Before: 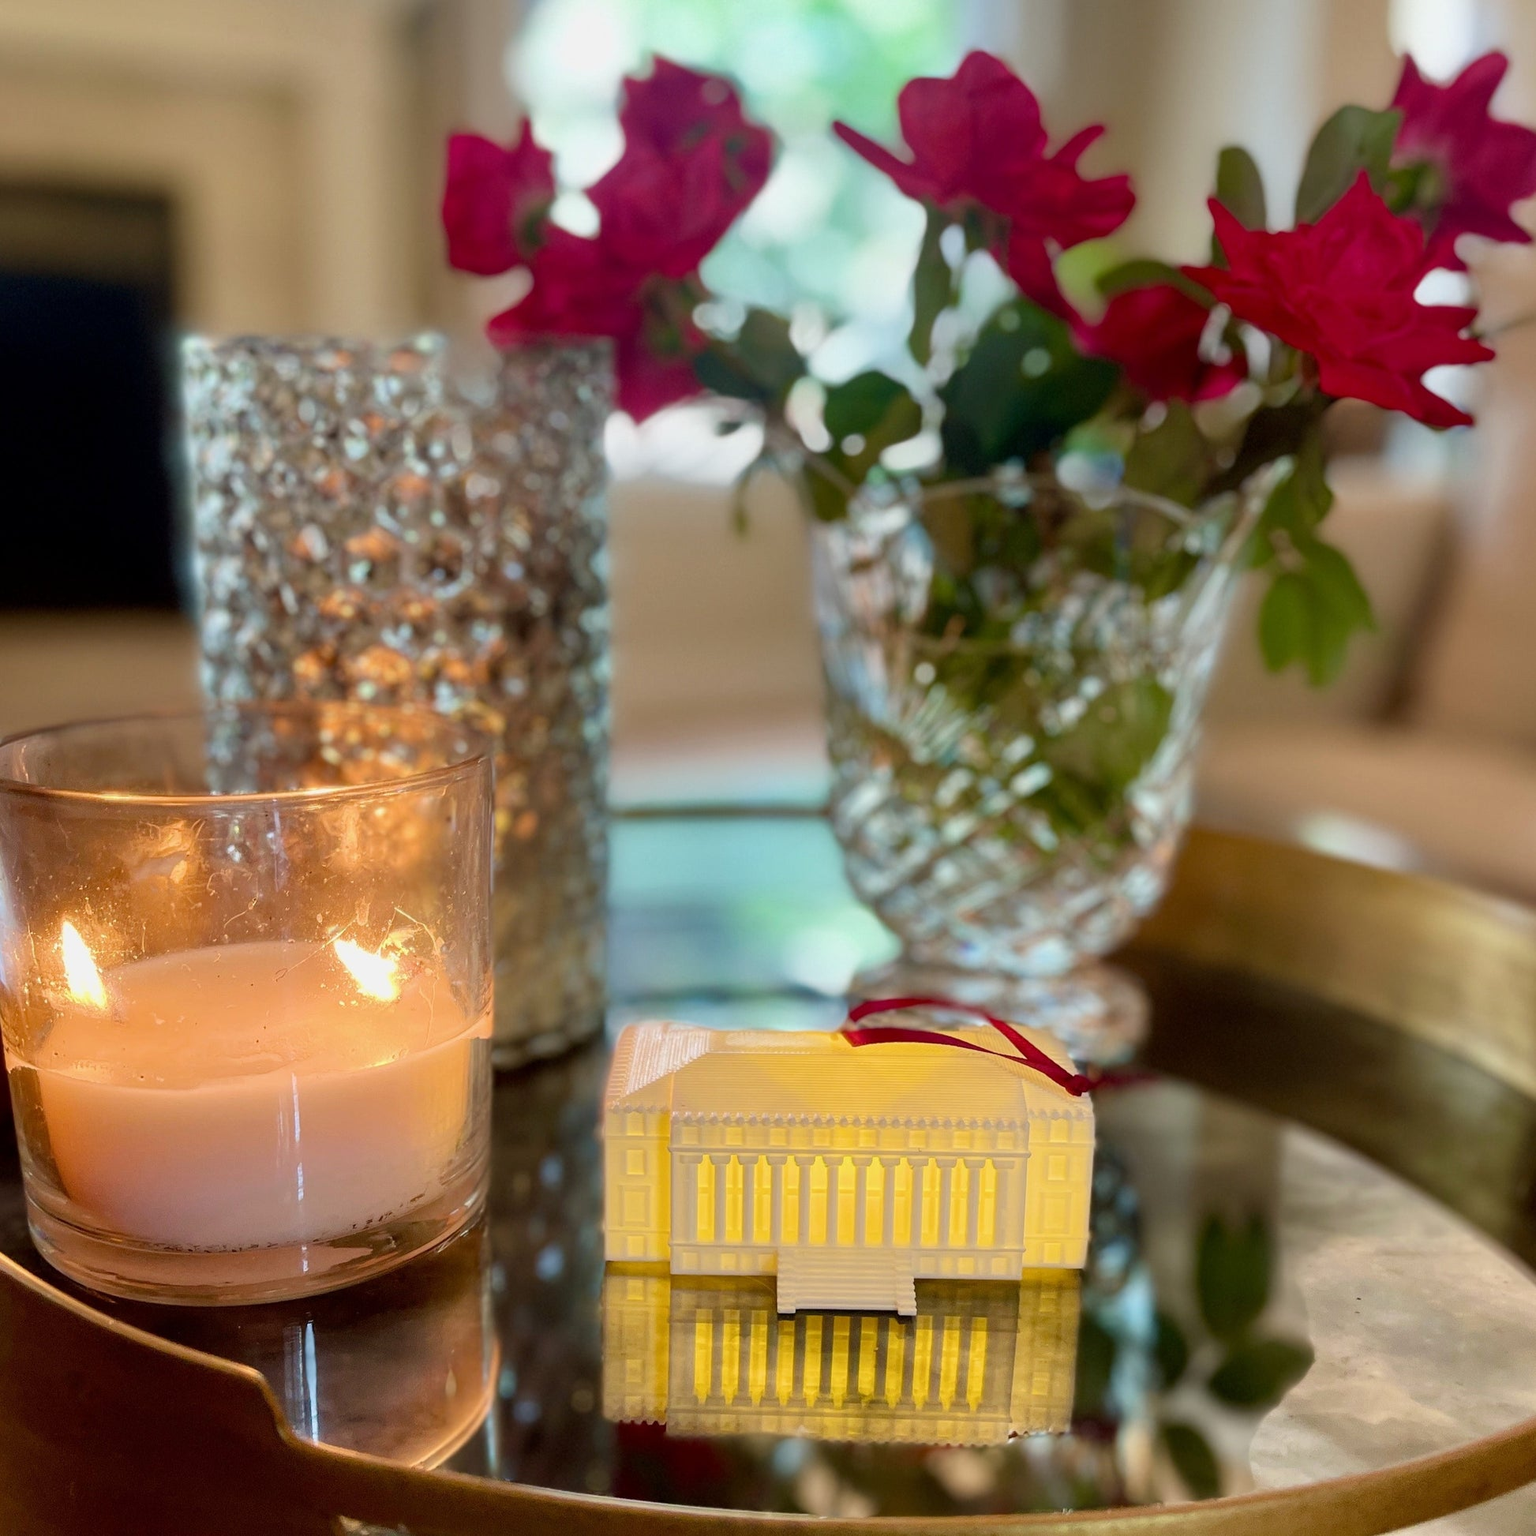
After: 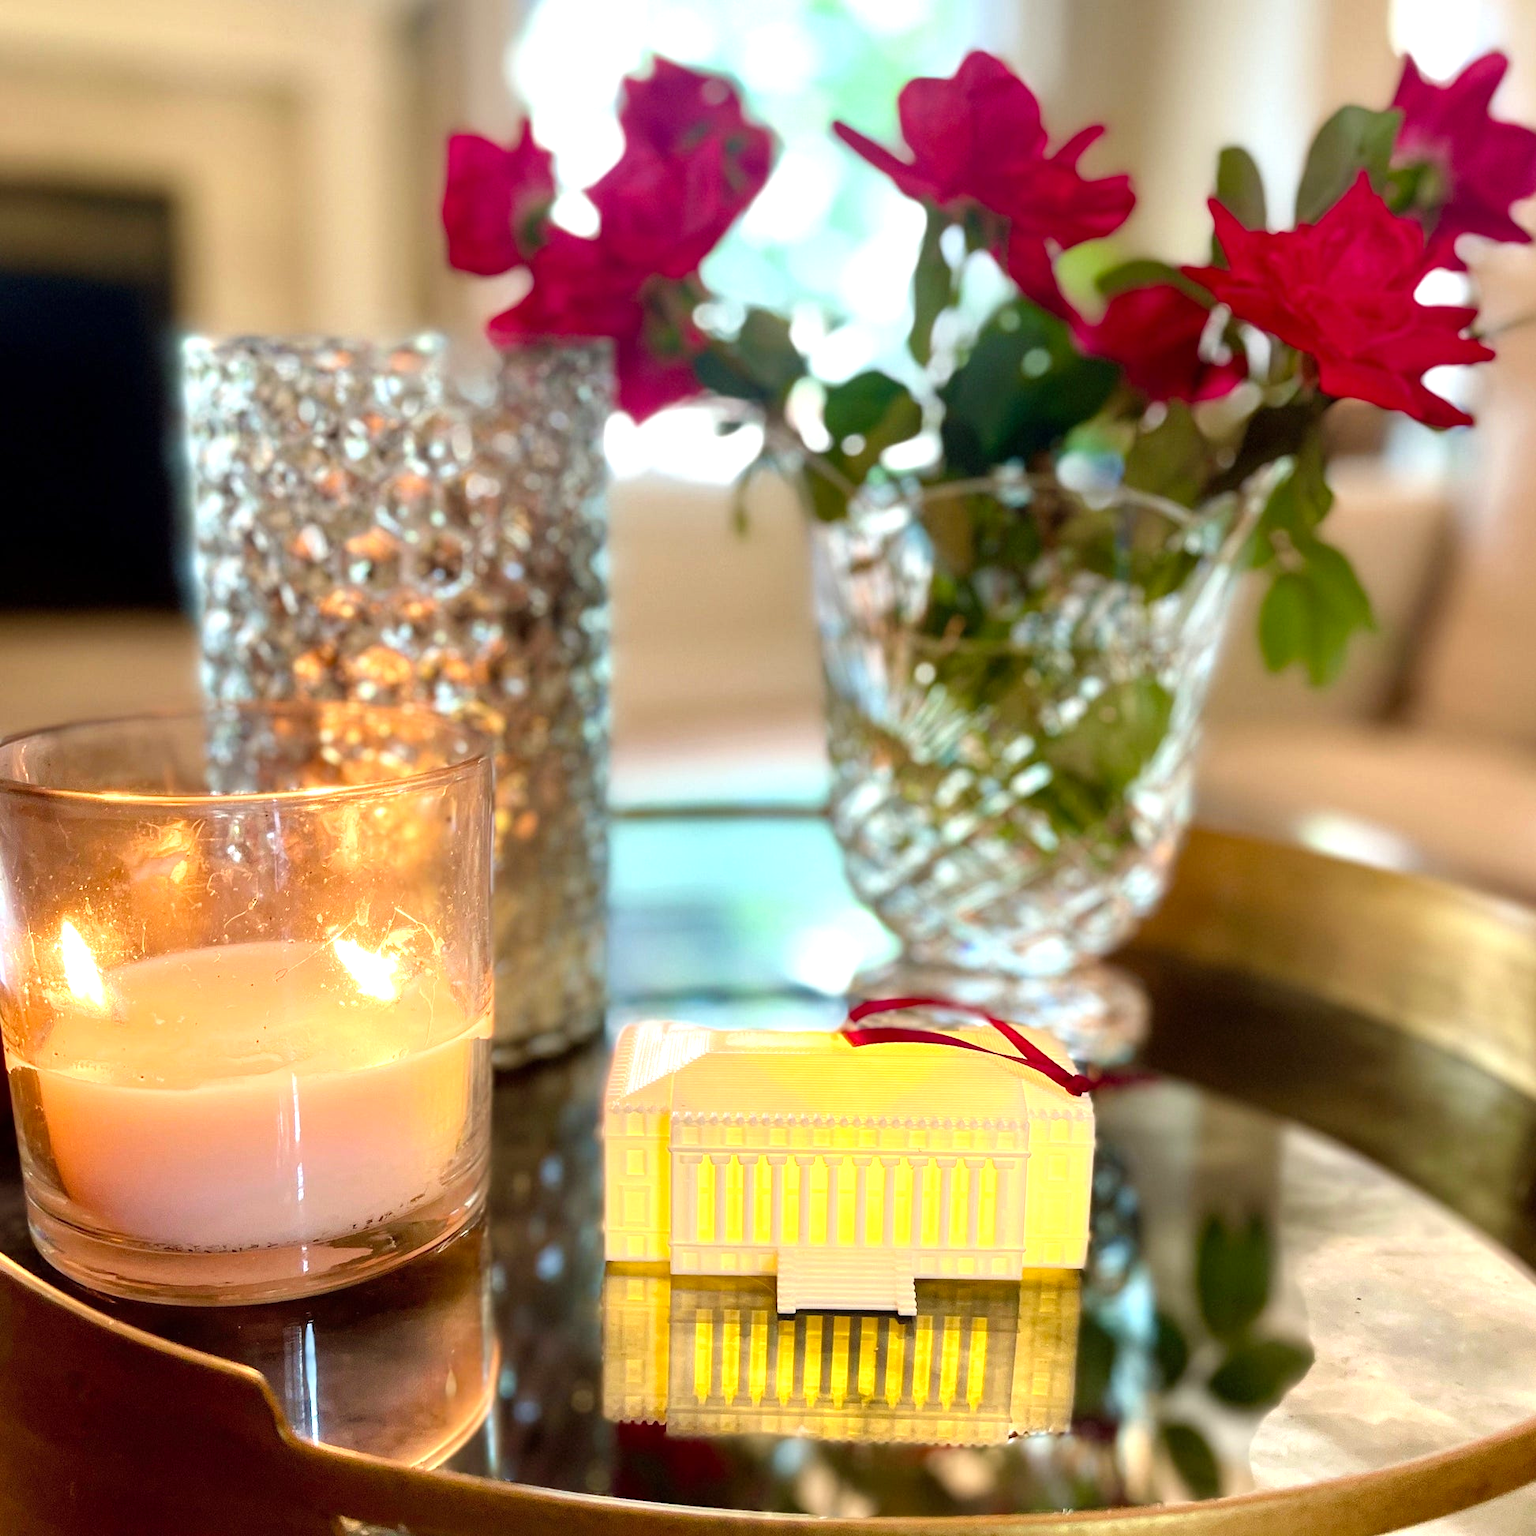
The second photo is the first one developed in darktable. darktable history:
levels: levels [0, 0.394, 0.787]
